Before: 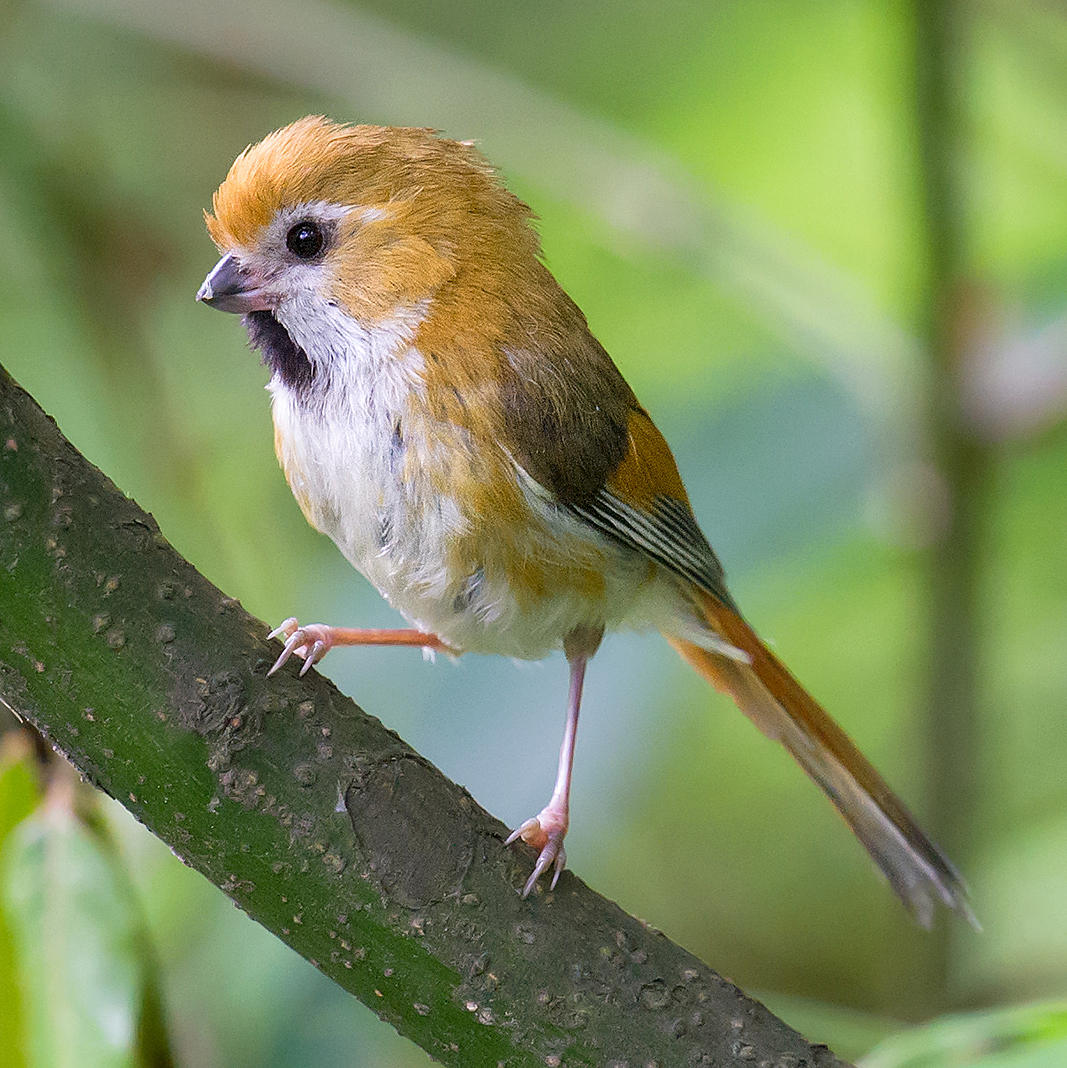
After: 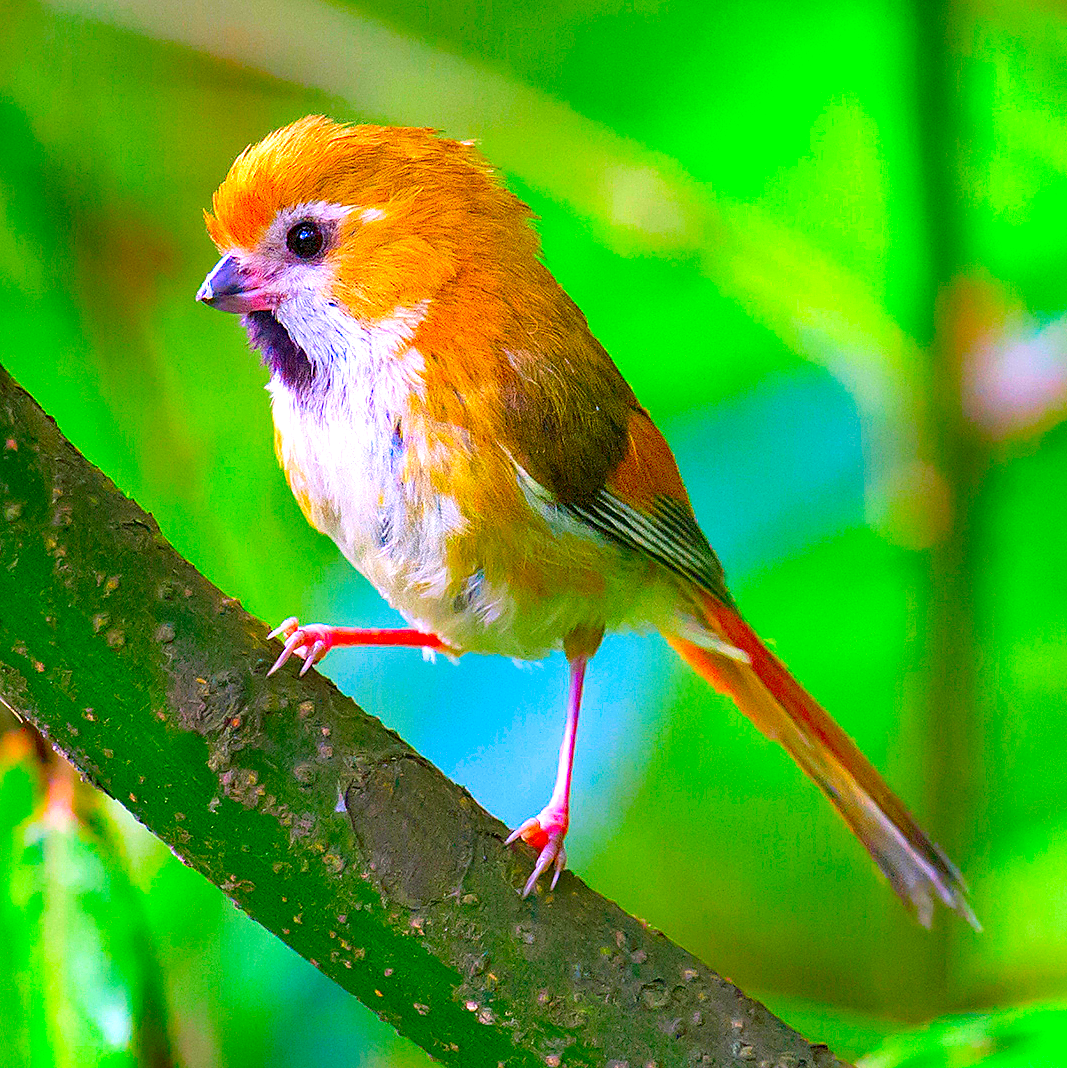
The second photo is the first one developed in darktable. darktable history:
exposure: exposure 0.508 EV, compensate highlight preservation false
haze removal: strength 0.262, distance 0.252, compatibility mode true, adaptive false
color correction: highlights b* 0.068, saturation 2.95
